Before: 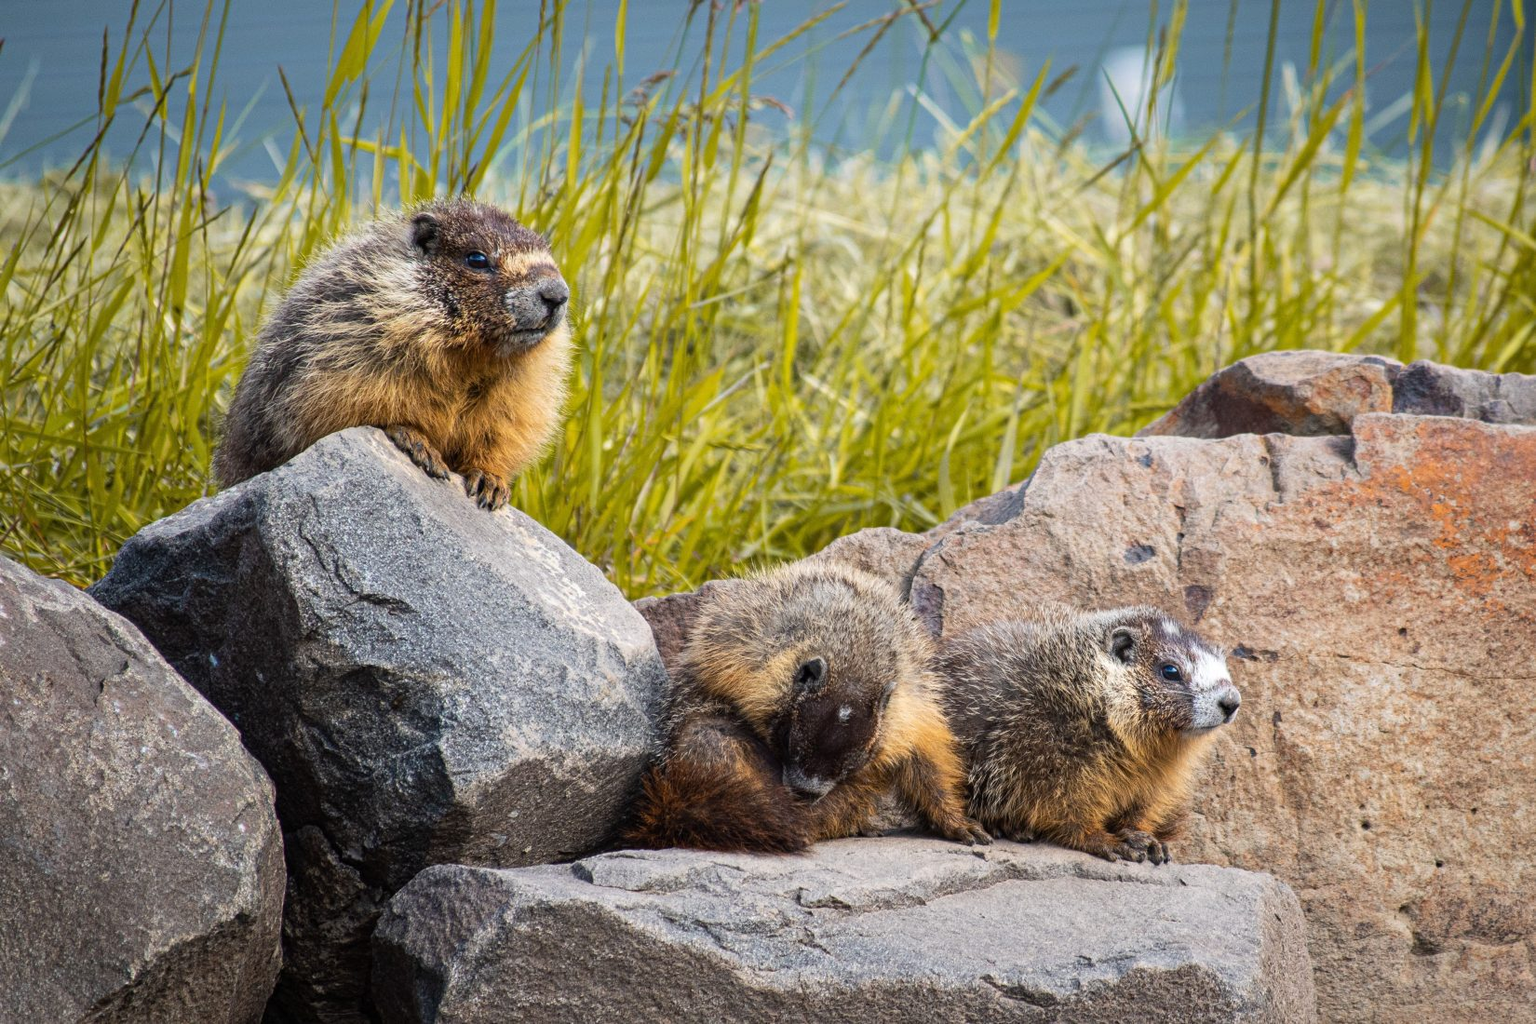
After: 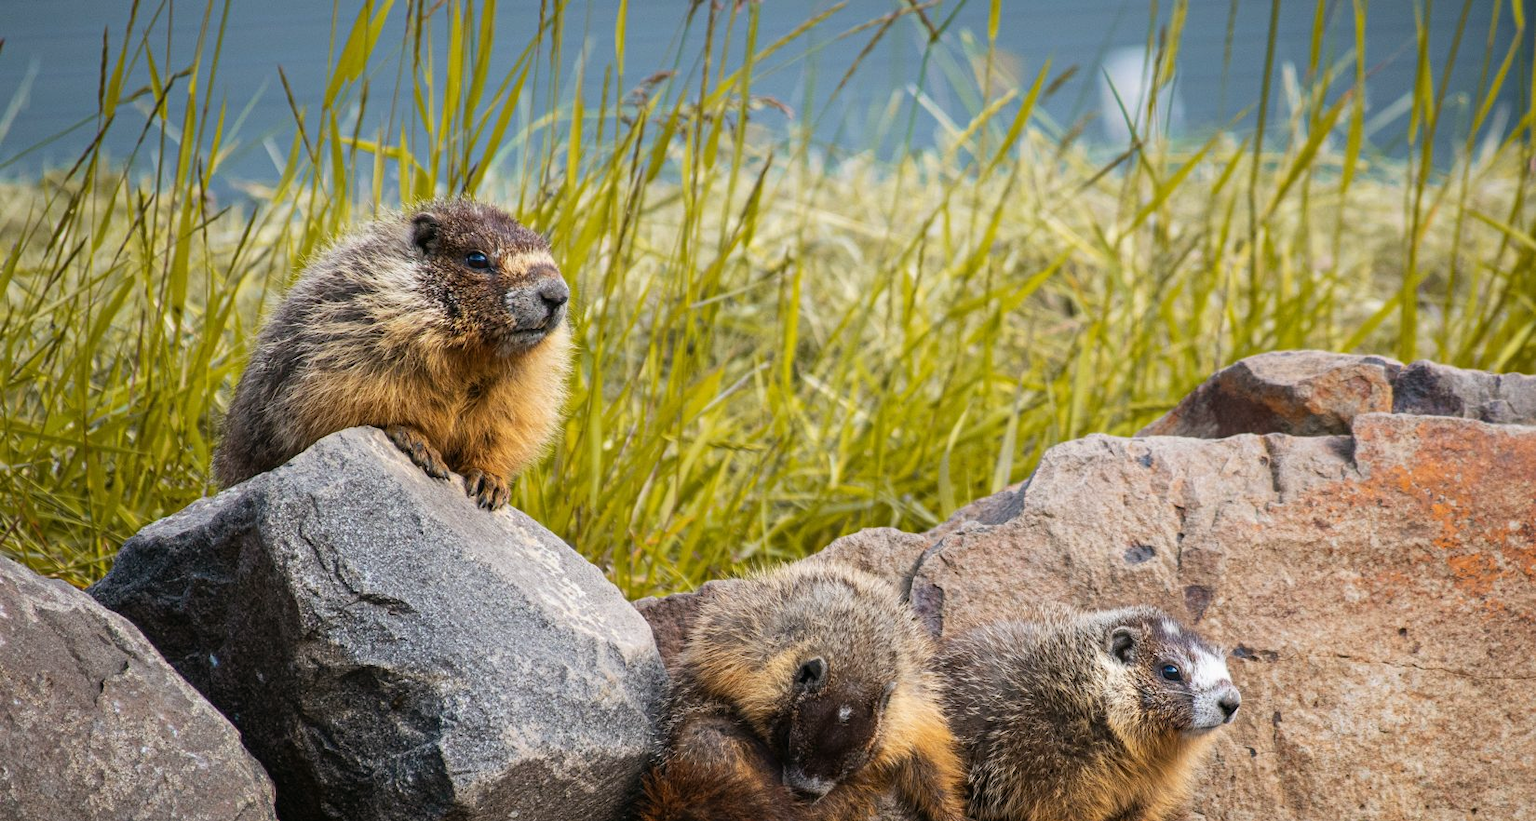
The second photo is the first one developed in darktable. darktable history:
crop: bottom 19.644%
exposure: exposure -0.05 EV
color balance: mode lift, gamma, gain (sRGB), lift [1, 0.99, 1.01, 0.992], gamma [1, 1.037, 0.974, 0.963]
